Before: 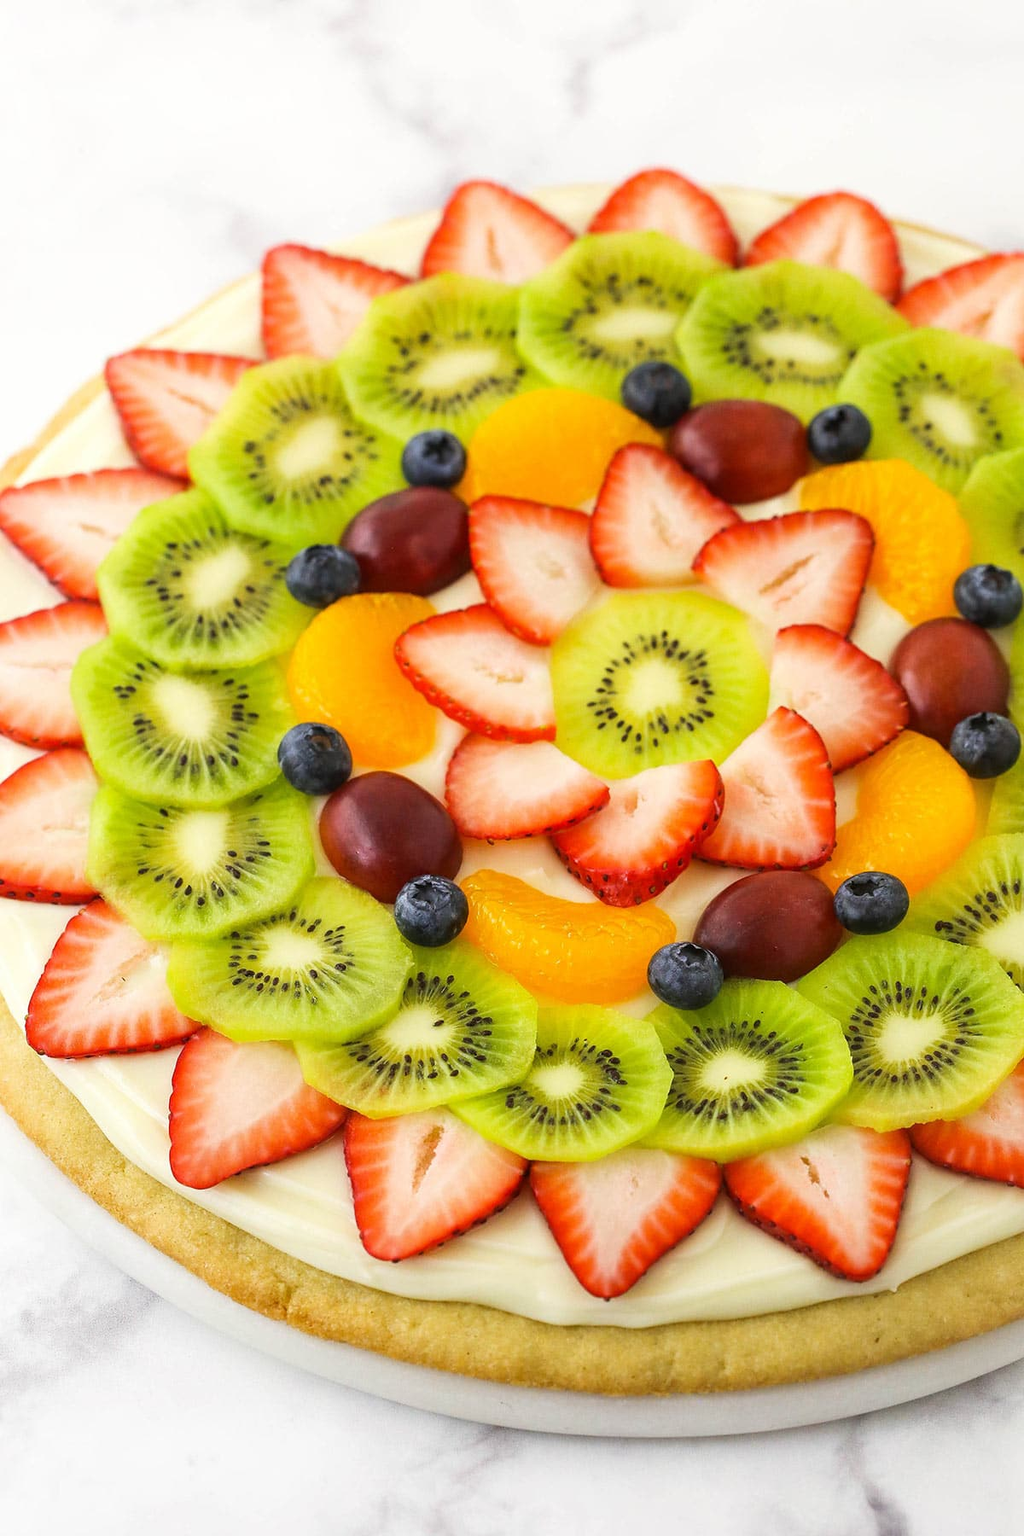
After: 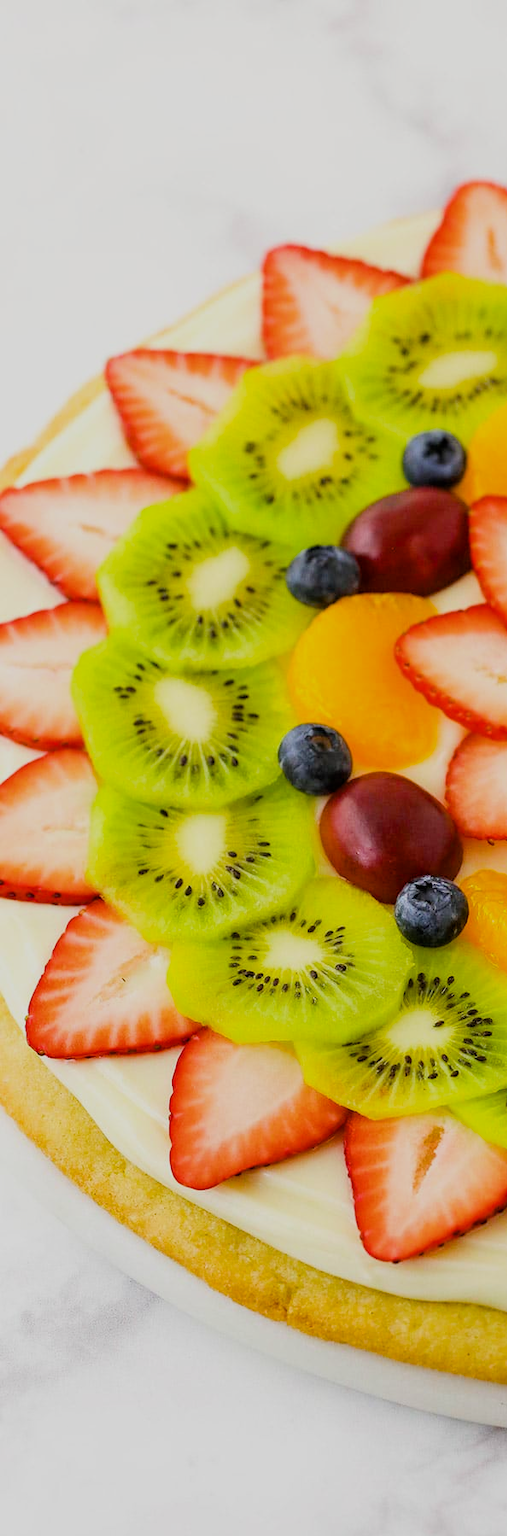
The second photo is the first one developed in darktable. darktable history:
crop and rotate: left 0.024%, top 0%, right 50.447%
color balance rgb: global offset › luminance -0.357%, linear chroma grading › mid-tones 7.616%, perceptual saturation grading › global saturation 24.887%
filmic rgb: black relative exposure -8 EV, white relative exposure 4.03 EV, hardness 4.16, contrast 0.92
